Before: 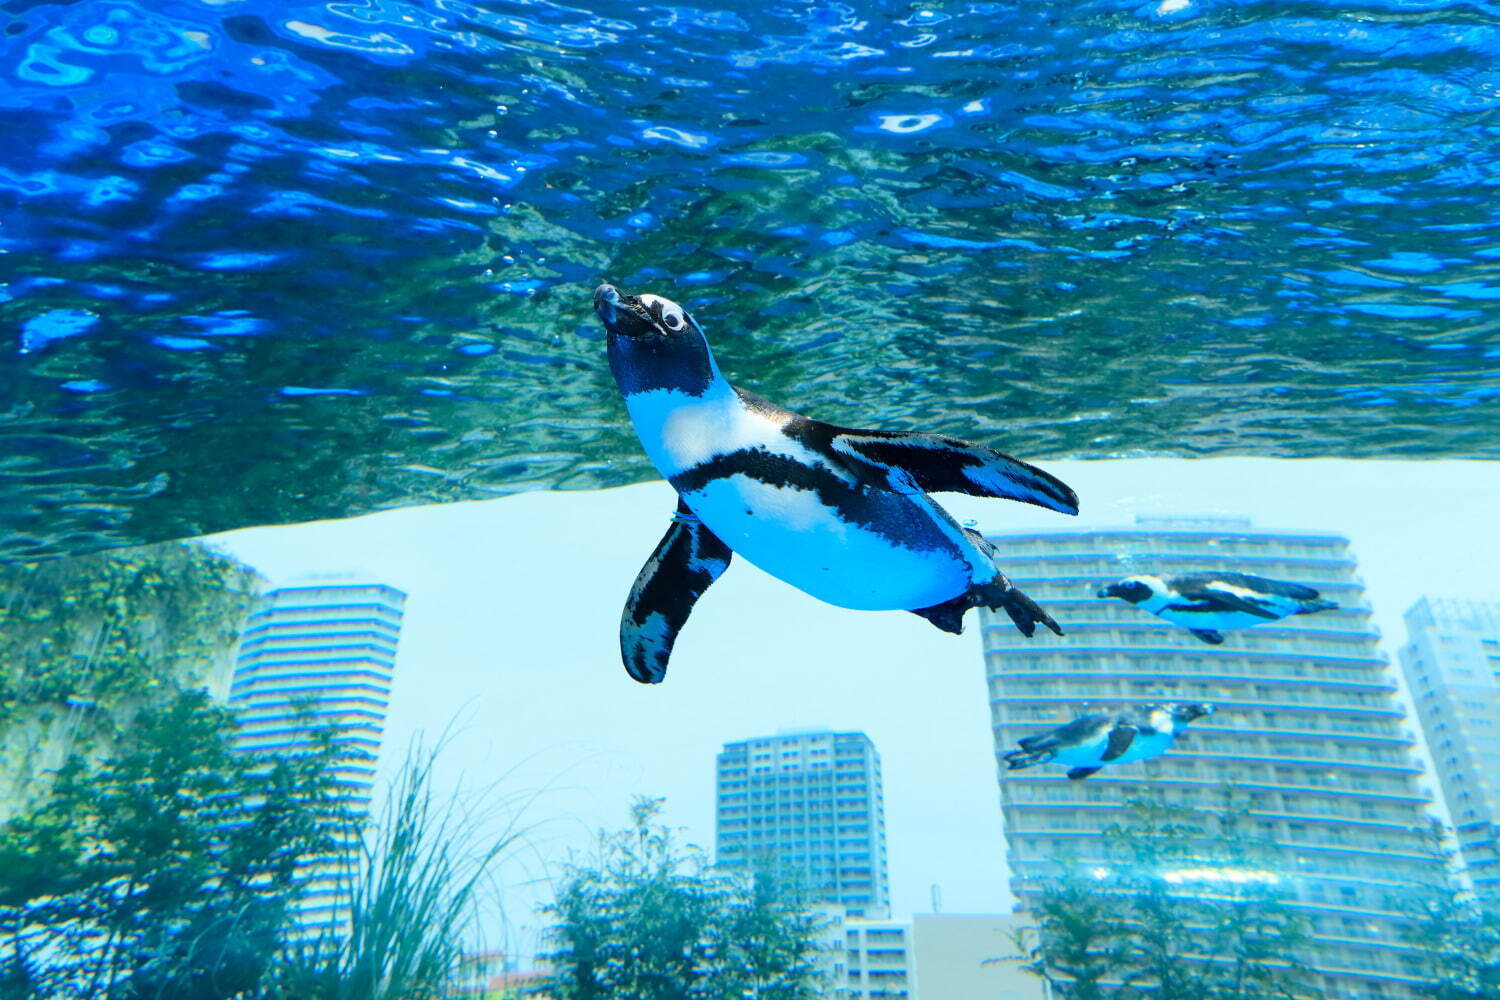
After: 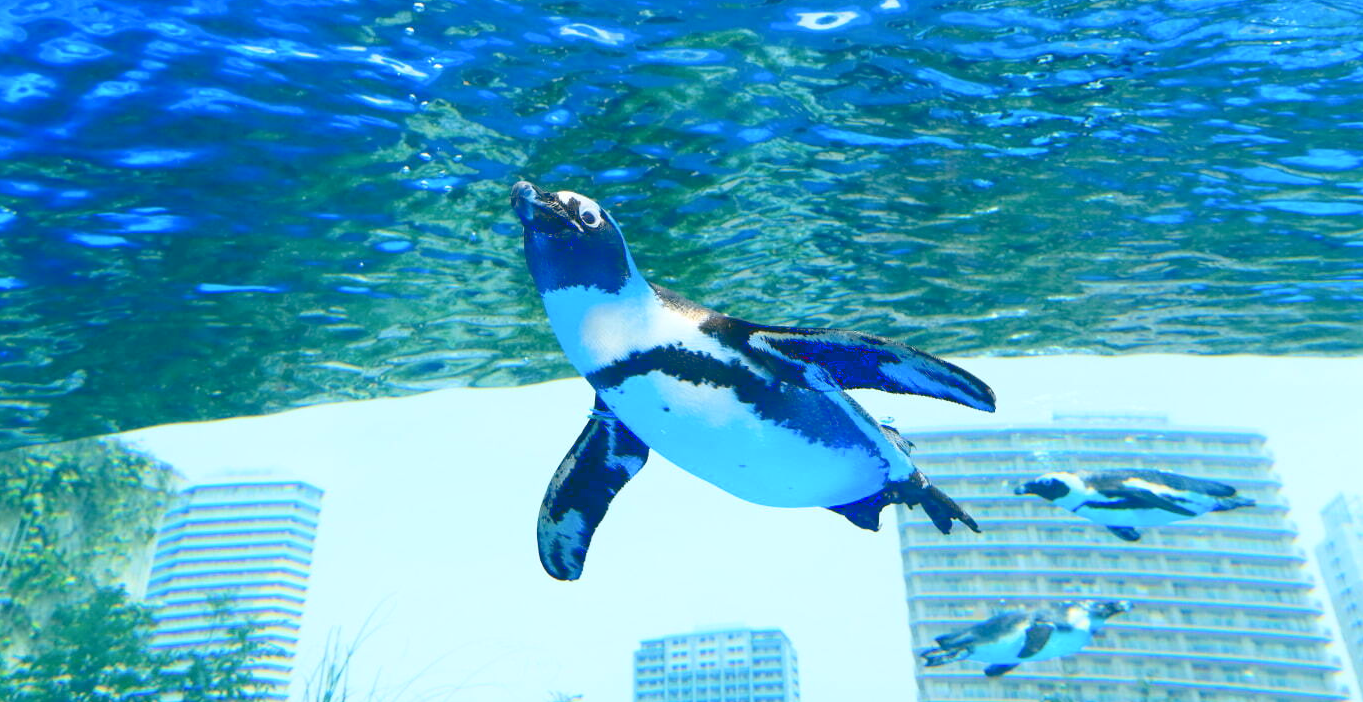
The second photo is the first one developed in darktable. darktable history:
tone curve: curves: ch0 [(0, 0.137) (1, 1)], color space Lab, linked channels, preserve colors none
contrast brightness saturation: saturation -0.05
crop: left 5.596%, top 10.314%, right 3.534%, bottom 19.395%
shadows and highlights: shadows 0, highlights 40
color zones: curves: ch1 [(0, 0.513) (0.143, 0.524) (0.286, 0.511) (0.429, 0.506) (0.571, 0.503) (0.714, 0.503) (0.857, 0.508) (1, 0.513)]
